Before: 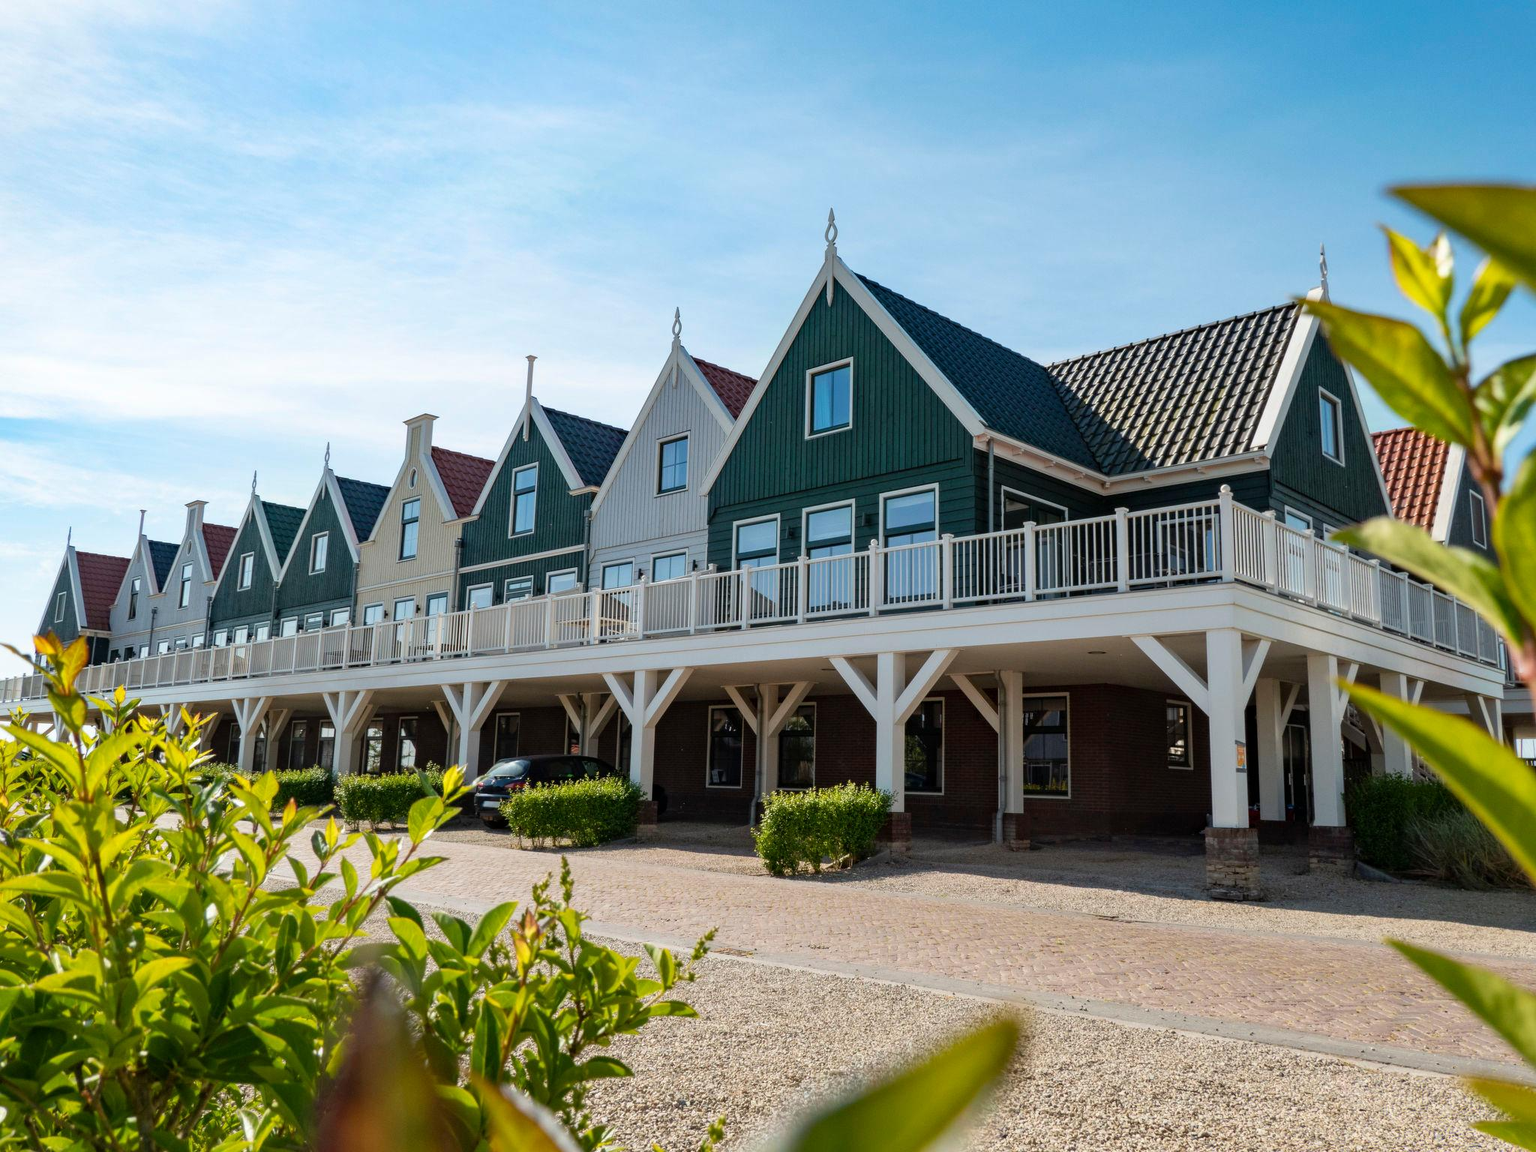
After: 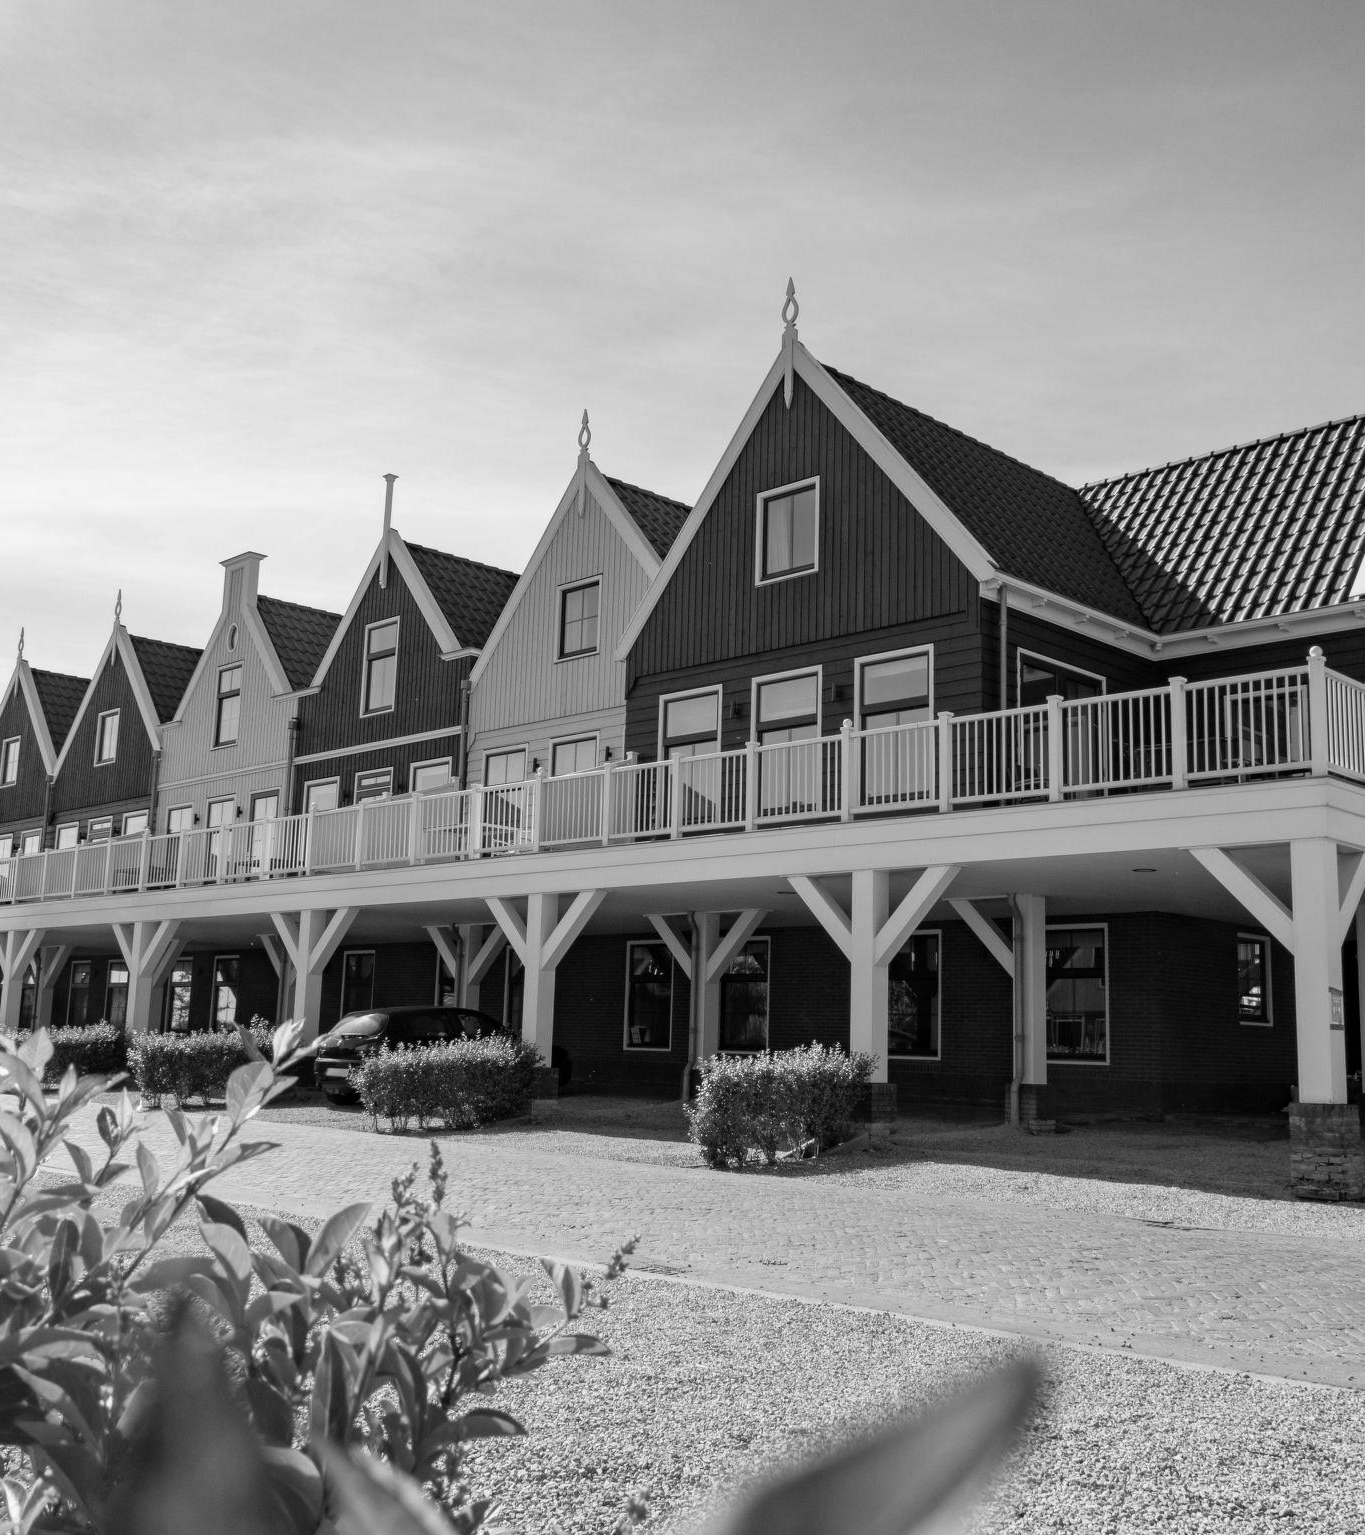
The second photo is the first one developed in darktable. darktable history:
monochrome: a -6.99, b 35.61, size 1.4
crop and rotate: left 15.546%, right 17.787%
